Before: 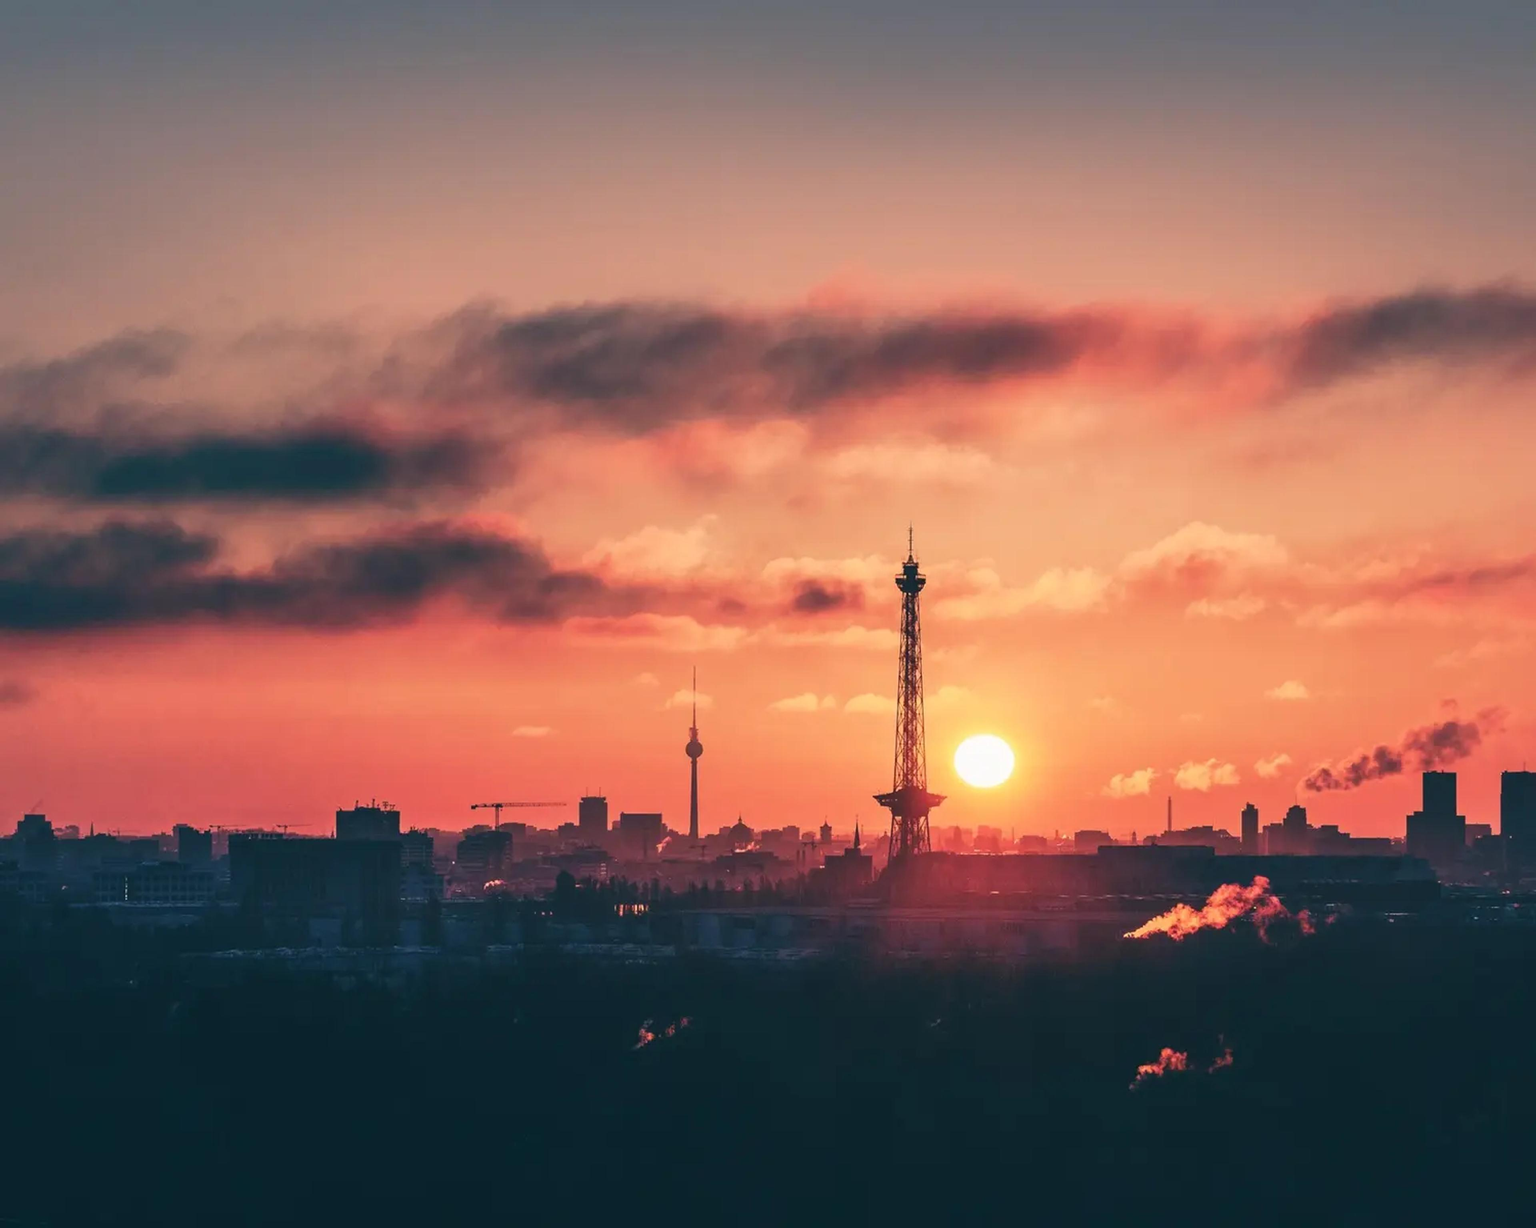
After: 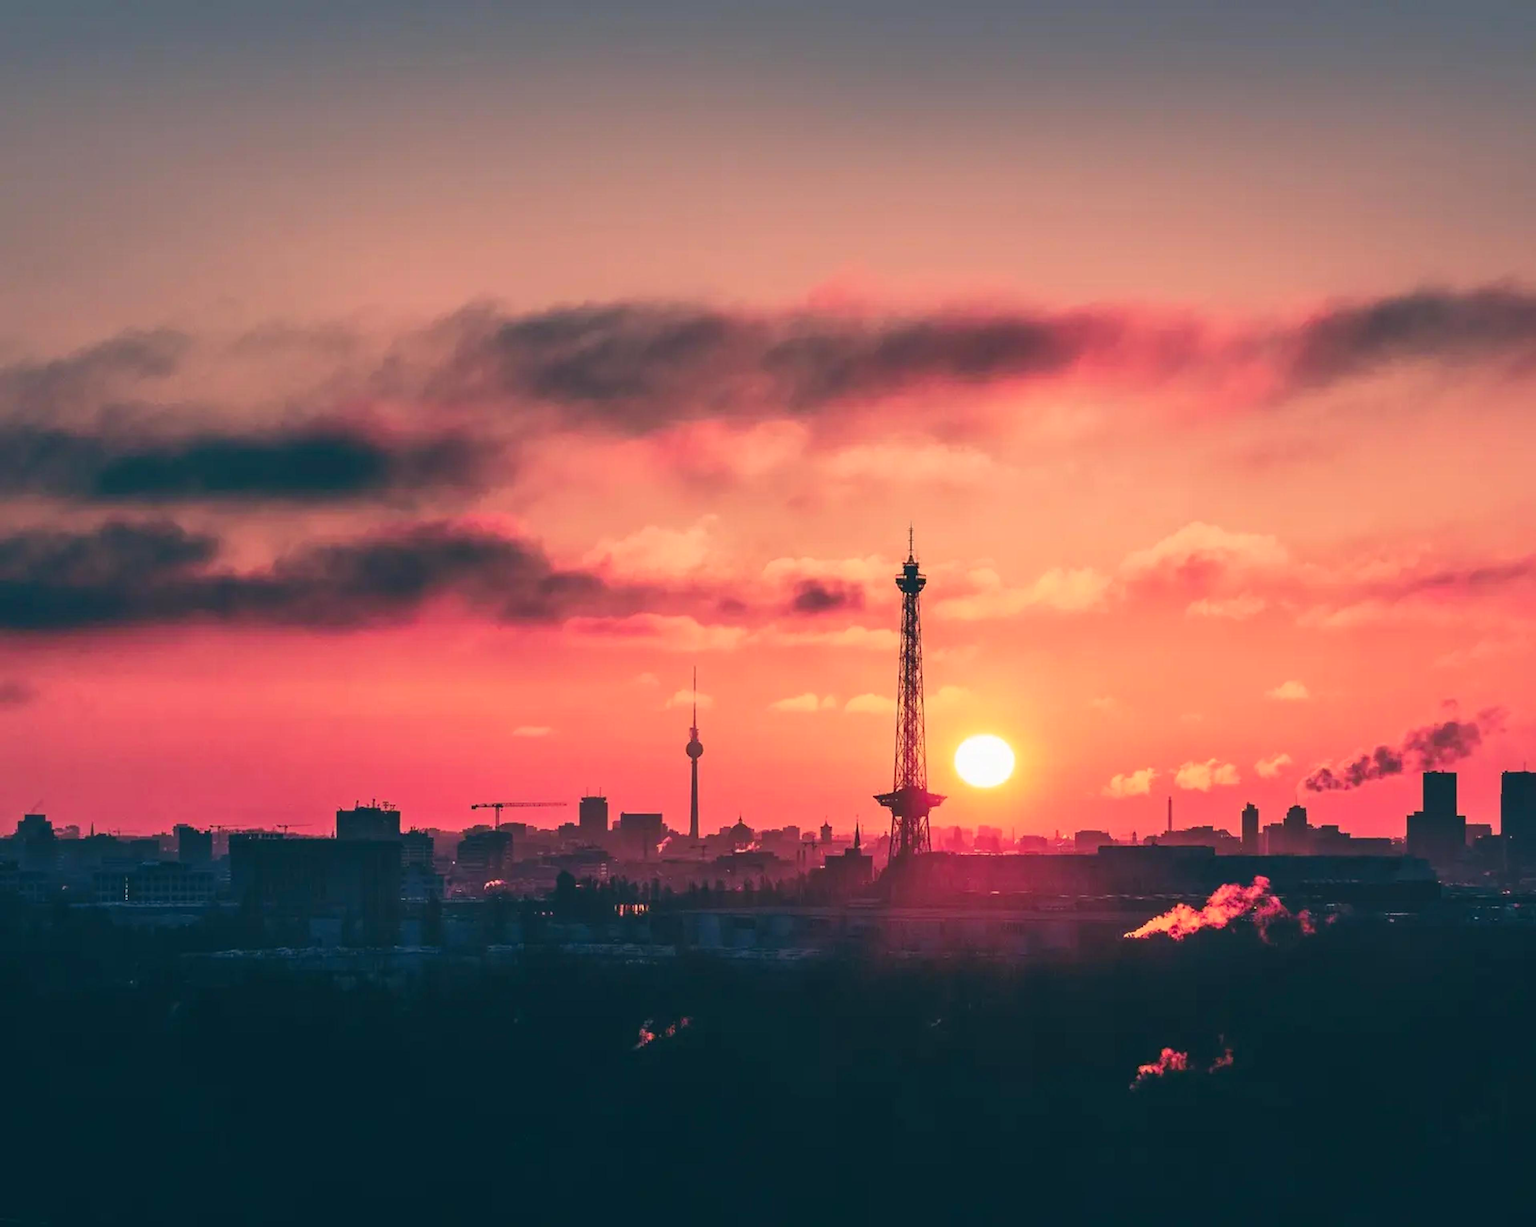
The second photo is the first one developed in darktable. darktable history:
haze removal: strength 0.034, distance 0.246, compatibility mode true, adaptive false
color zones: curves: ch1 [(0.235, 0.558) (0.75, 0.5)]; ch2 [(0.25, 0.462) (0.749, 0.457)]
